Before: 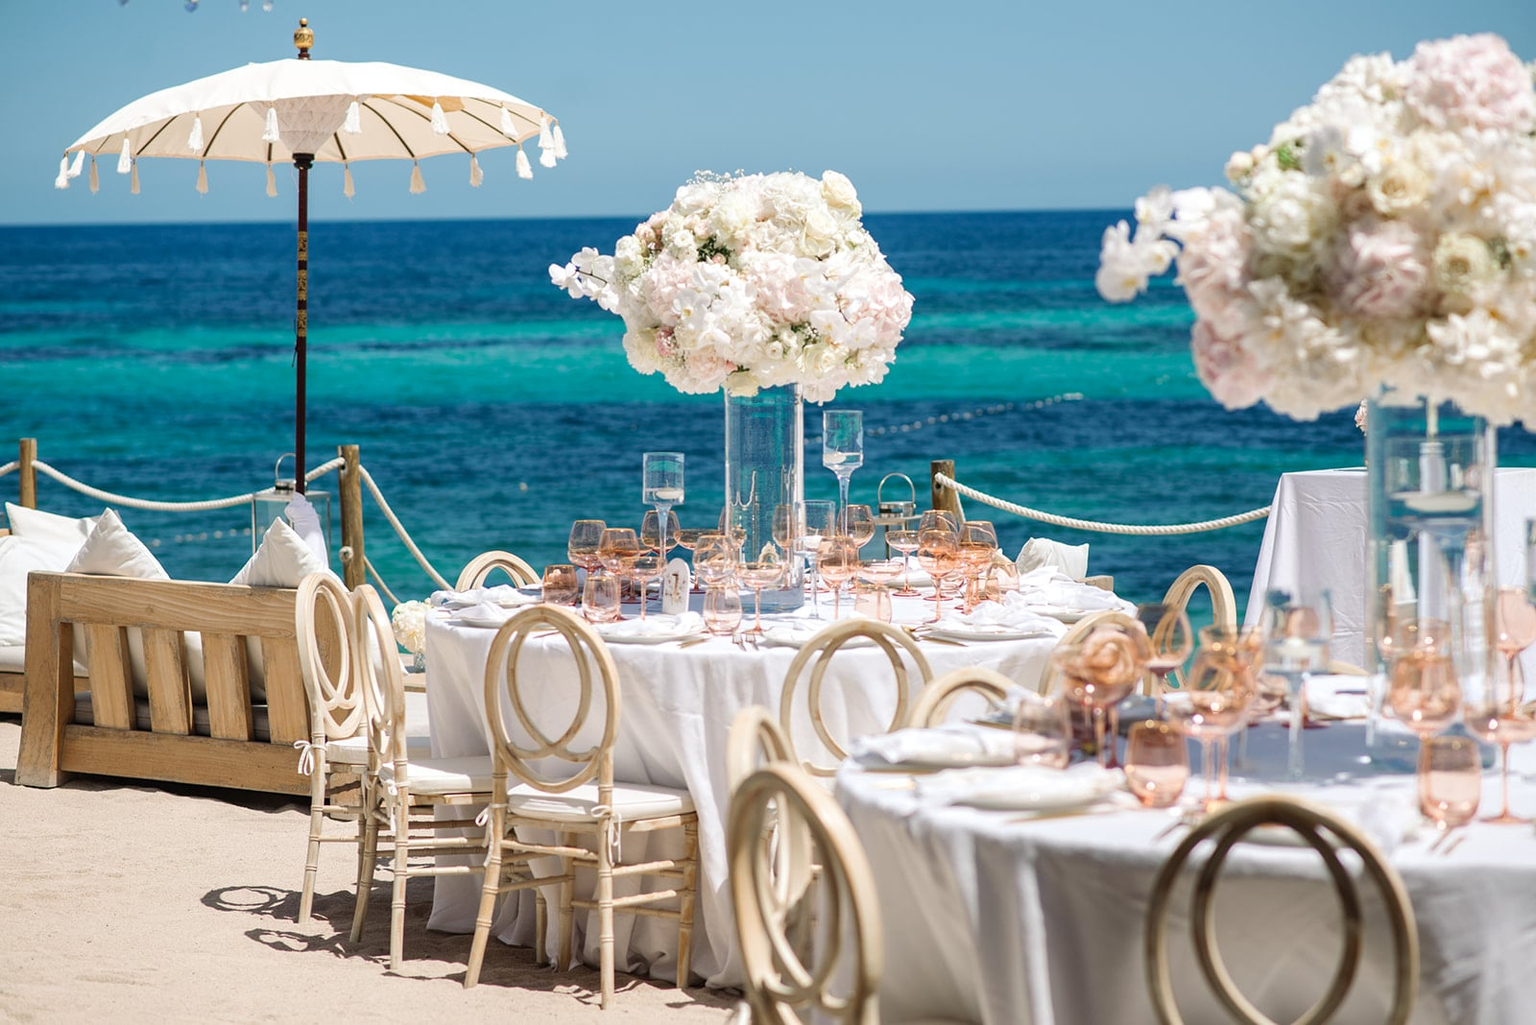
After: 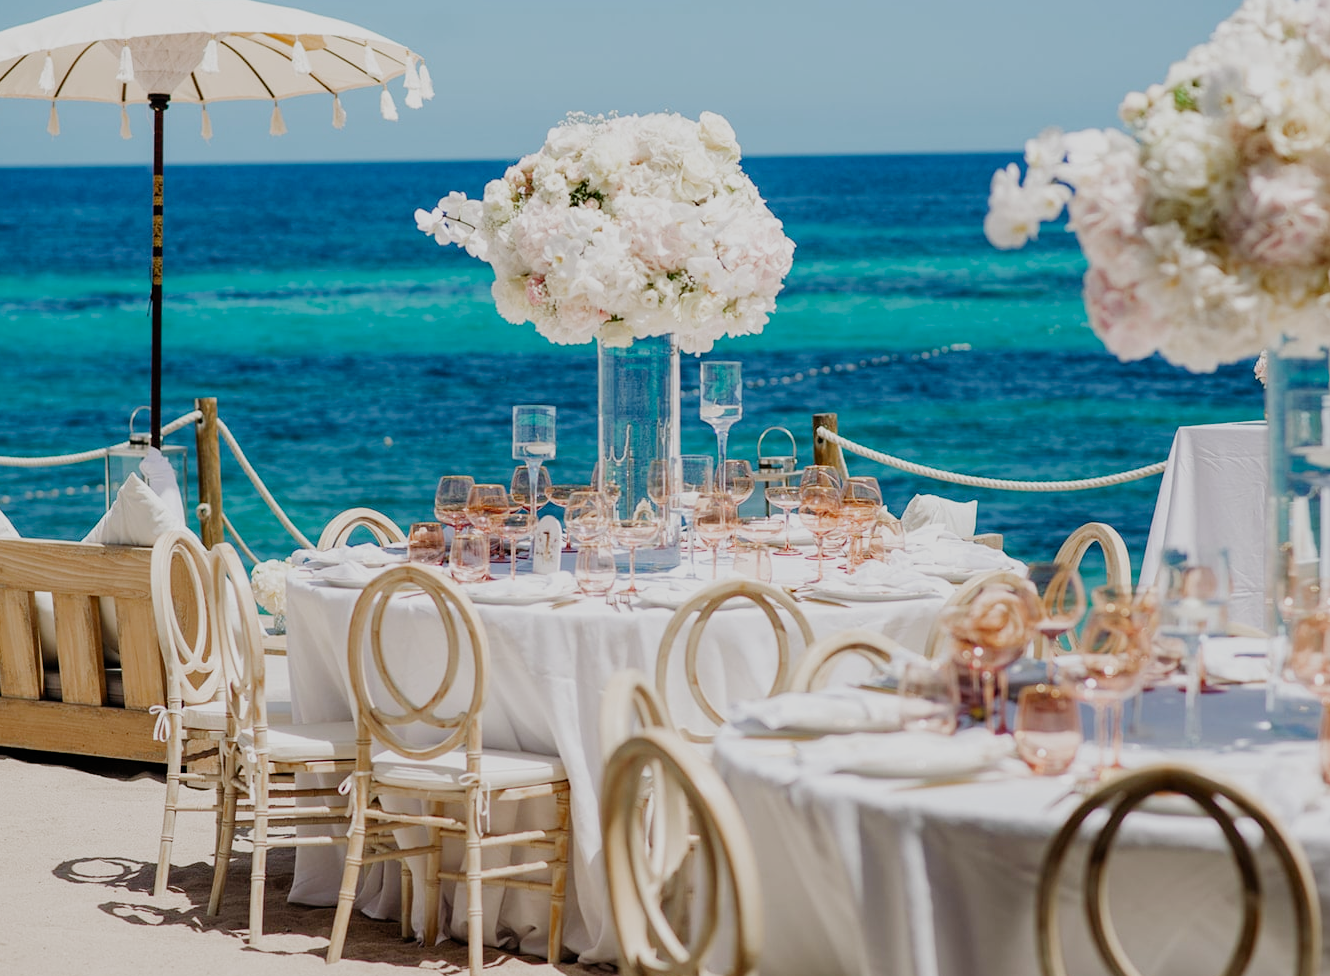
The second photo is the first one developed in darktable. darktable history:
color zones: curves: ch0 [(0.25, 0.667) (0.758, 0.368)]; ch1 [(0.215, 0.245) (0.761, 0.373)]; ch2 [(0.247, 0.554) (0.761, 0.436)], mix -130.78%
crop: left 9.83%, top 6.267%, right 7.006%, bottom 2.296%
filmic rgb: black relative exposure -7.65 EV, white relative exposure 4.56 EV, hardness 3.61, preserve chrominance no, color science v4 (2020)
